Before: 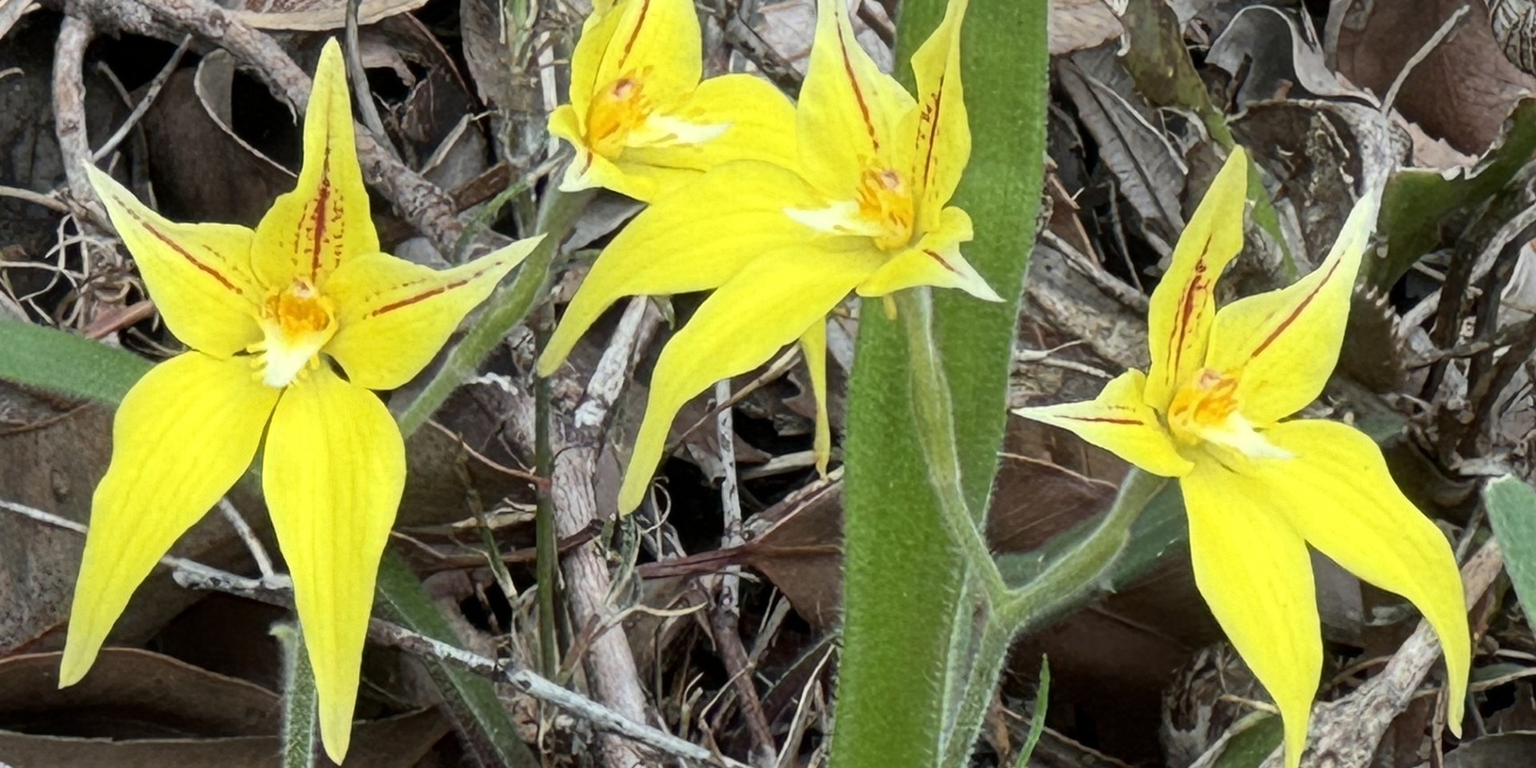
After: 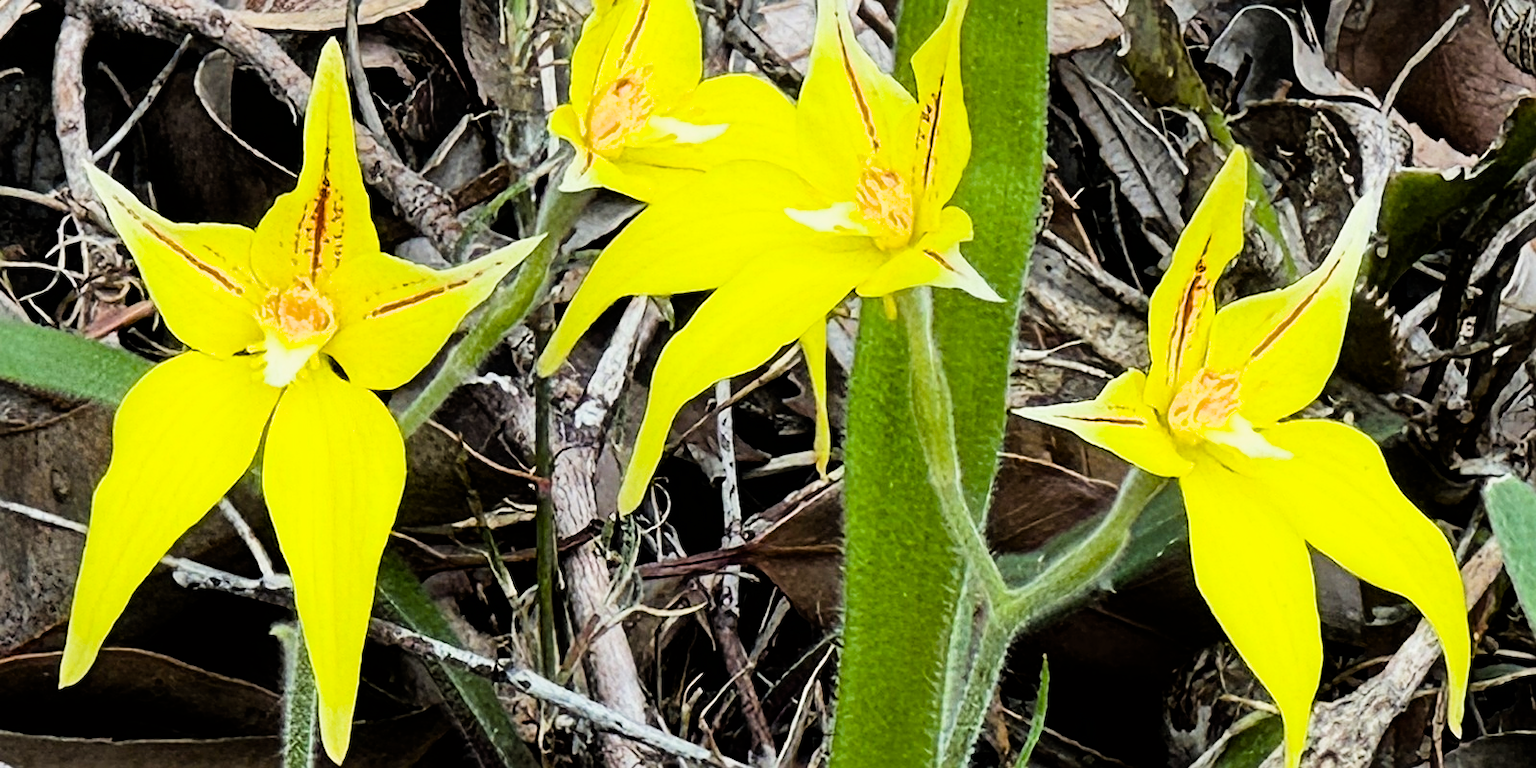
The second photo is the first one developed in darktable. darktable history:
sharpen: on, module defaults
filmic rgb: black relative exposure -5.03 EV, white relative exposure 3.56 EV, hardness 3.18, contrast 1.411, highlights saturation mix -29.7%
color balance rgb: perceptual saturation grading › global saturation 37.069%, perceptual saturation grading › shadows 36.113%, perceptual brilliance grading › highlights 10.074%, perceptual brilliance grading › mid-tones 5.7%
